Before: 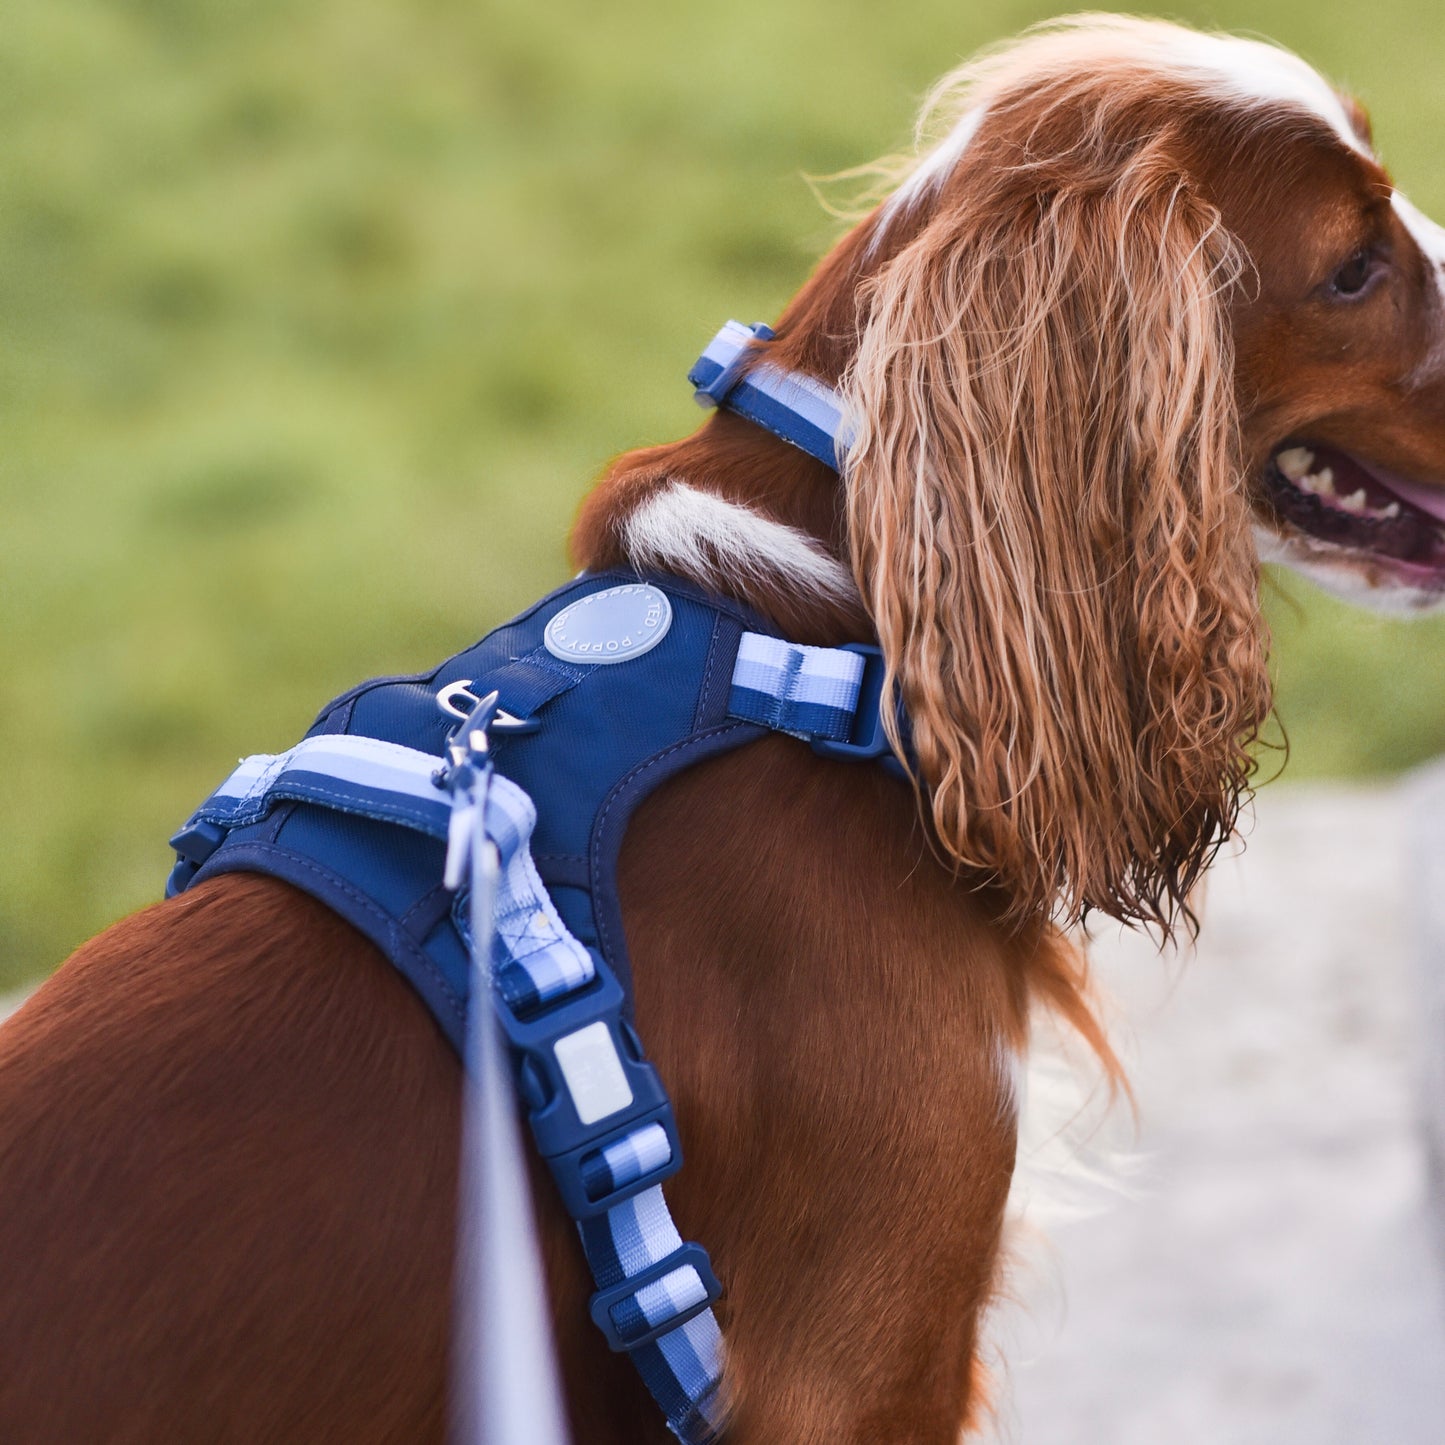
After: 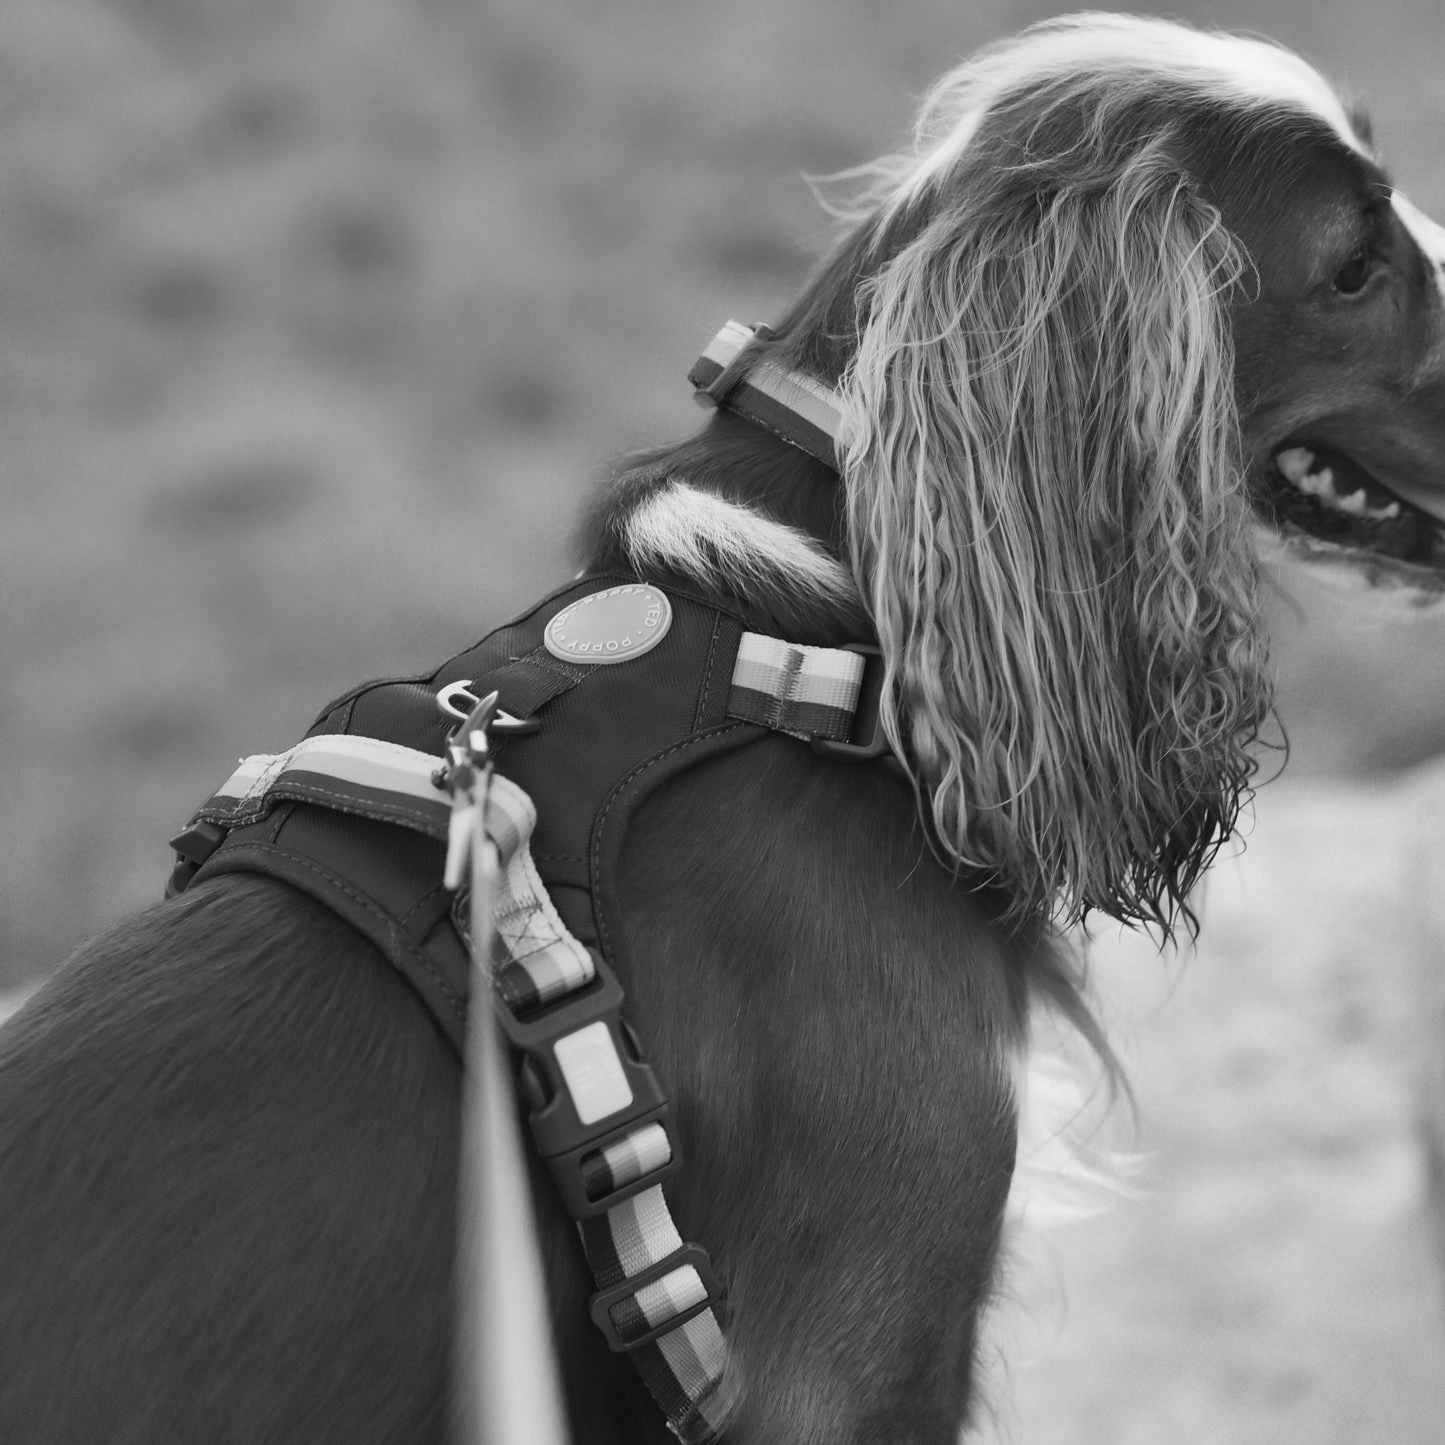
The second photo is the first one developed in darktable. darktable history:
shadows and highlights: low approximation 0.01, soften with gaussian
monochrome: a -11.7, b 1.62, size 0.5, highlights 0.38
